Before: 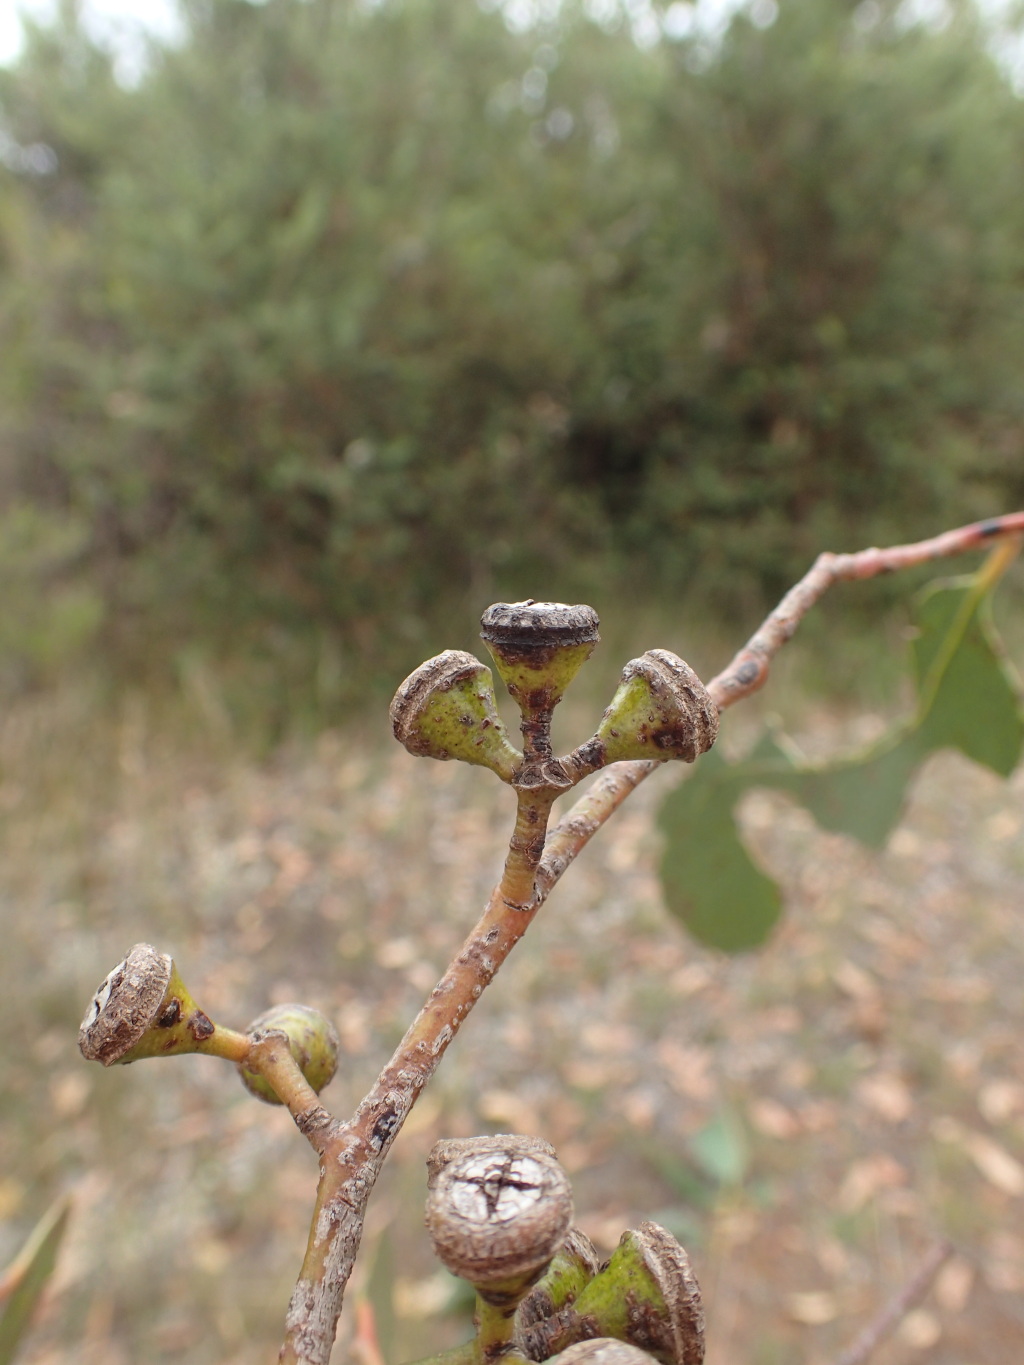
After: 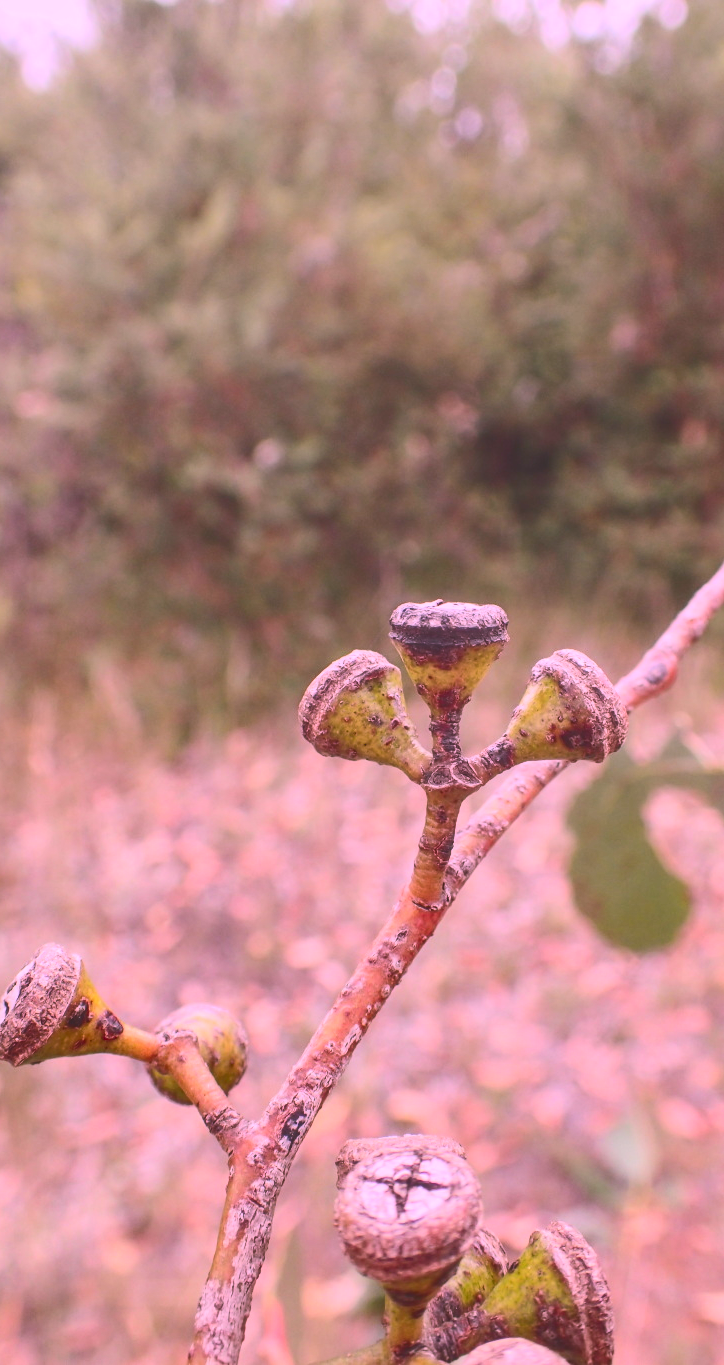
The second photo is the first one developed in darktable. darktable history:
contrast brightness saturation: contrast 0.276
local contrast: detail 109%
crop and rotate: left 8.97%, right 20.241%
shadows and highlights: soften with gaussian
exposure: black level correction 0.001, exposure 0.499 EV, compensate exposure bias true, compensate highlight preservation false
tone curve: curves: ch0 [(0, 0.172) (1, 0.91)], preserve colors none
color correction: highlights a* 18.73, highlights b* -11.33, saturation 1.69
haze removal: strength -0.056, compatibility mode true, adaptive false
